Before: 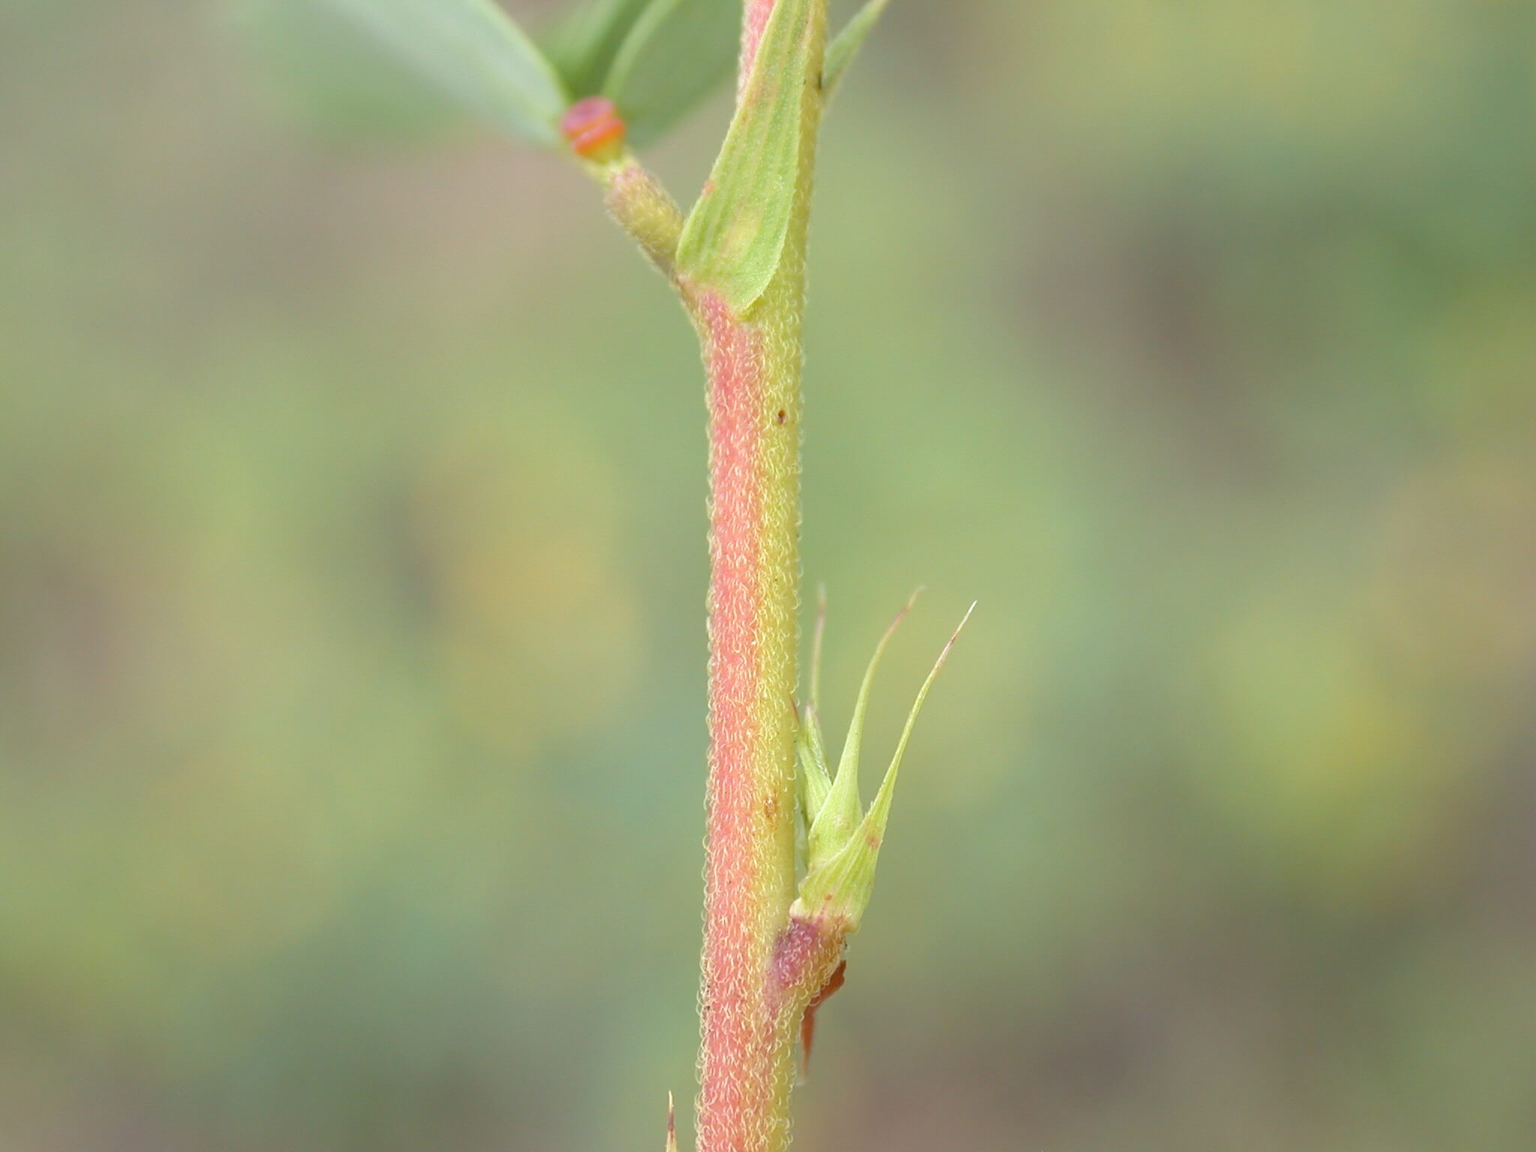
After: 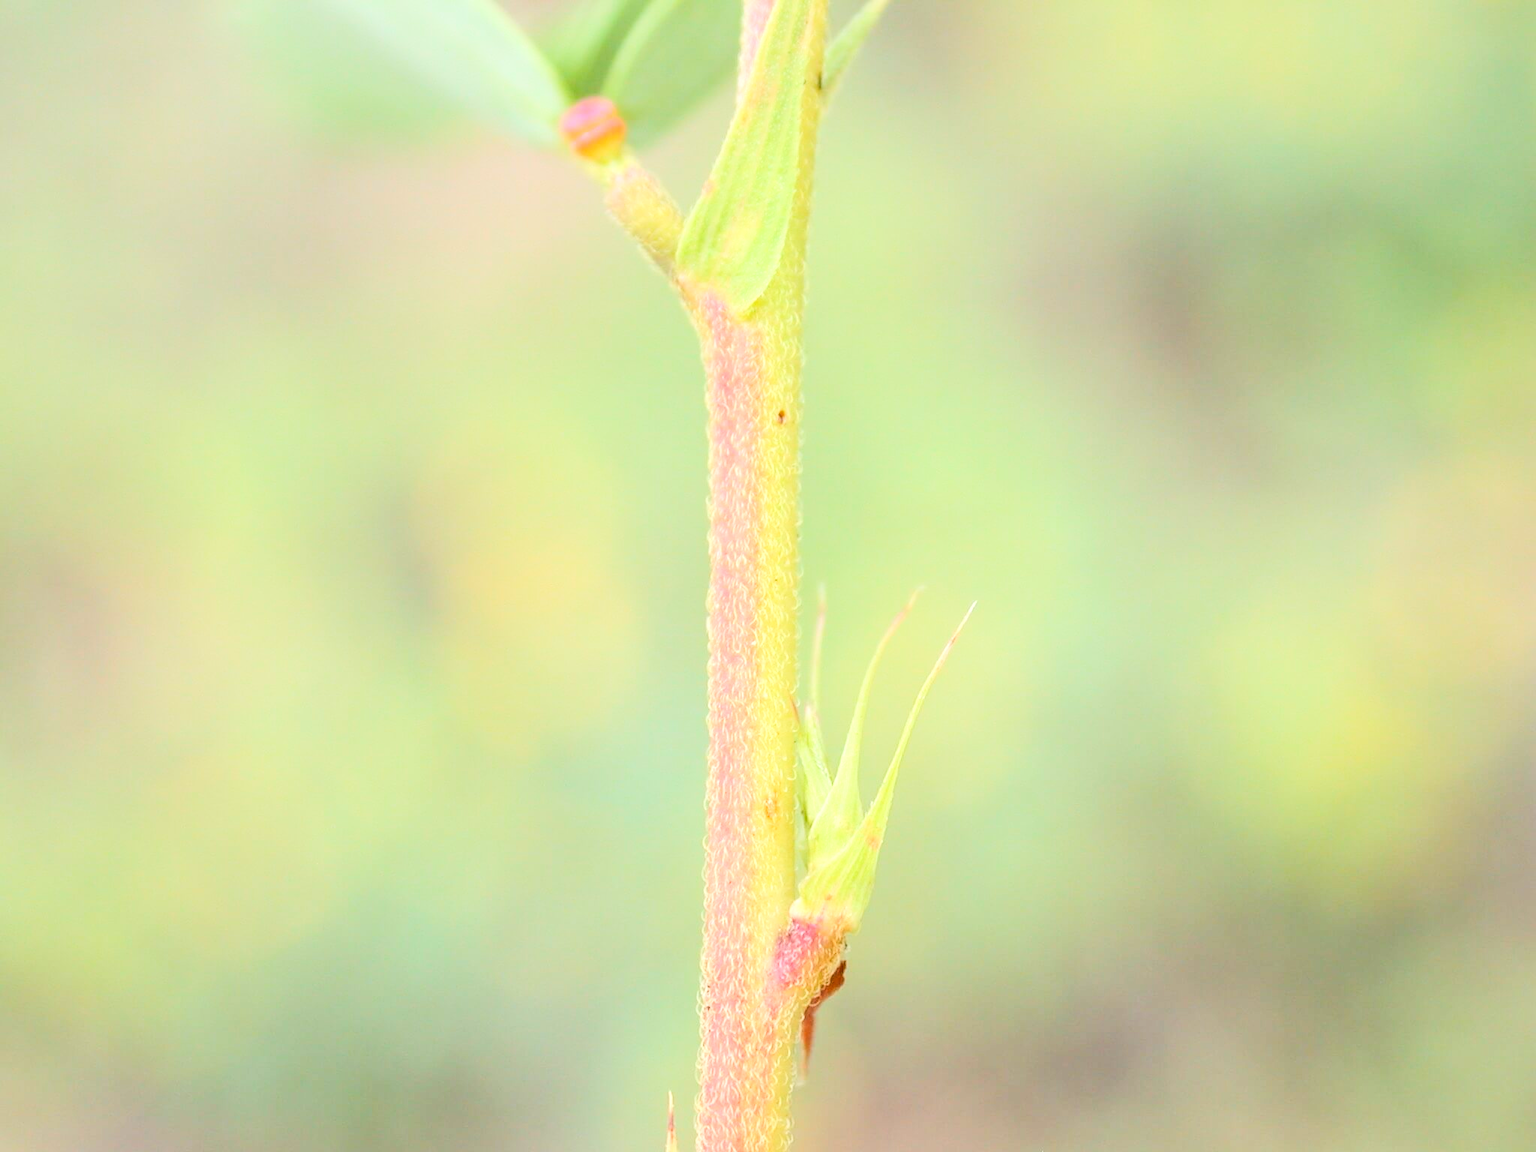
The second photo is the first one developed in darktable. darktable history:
tone curve: curves: ch0 [(0, 0) (0.004, 0) (0.133, 0.071) (0.325, 0.456) (0.832, 0.957) (1, 1)], color space Lab, linked channels, preserve colors none
local contrast: on, module defaults
